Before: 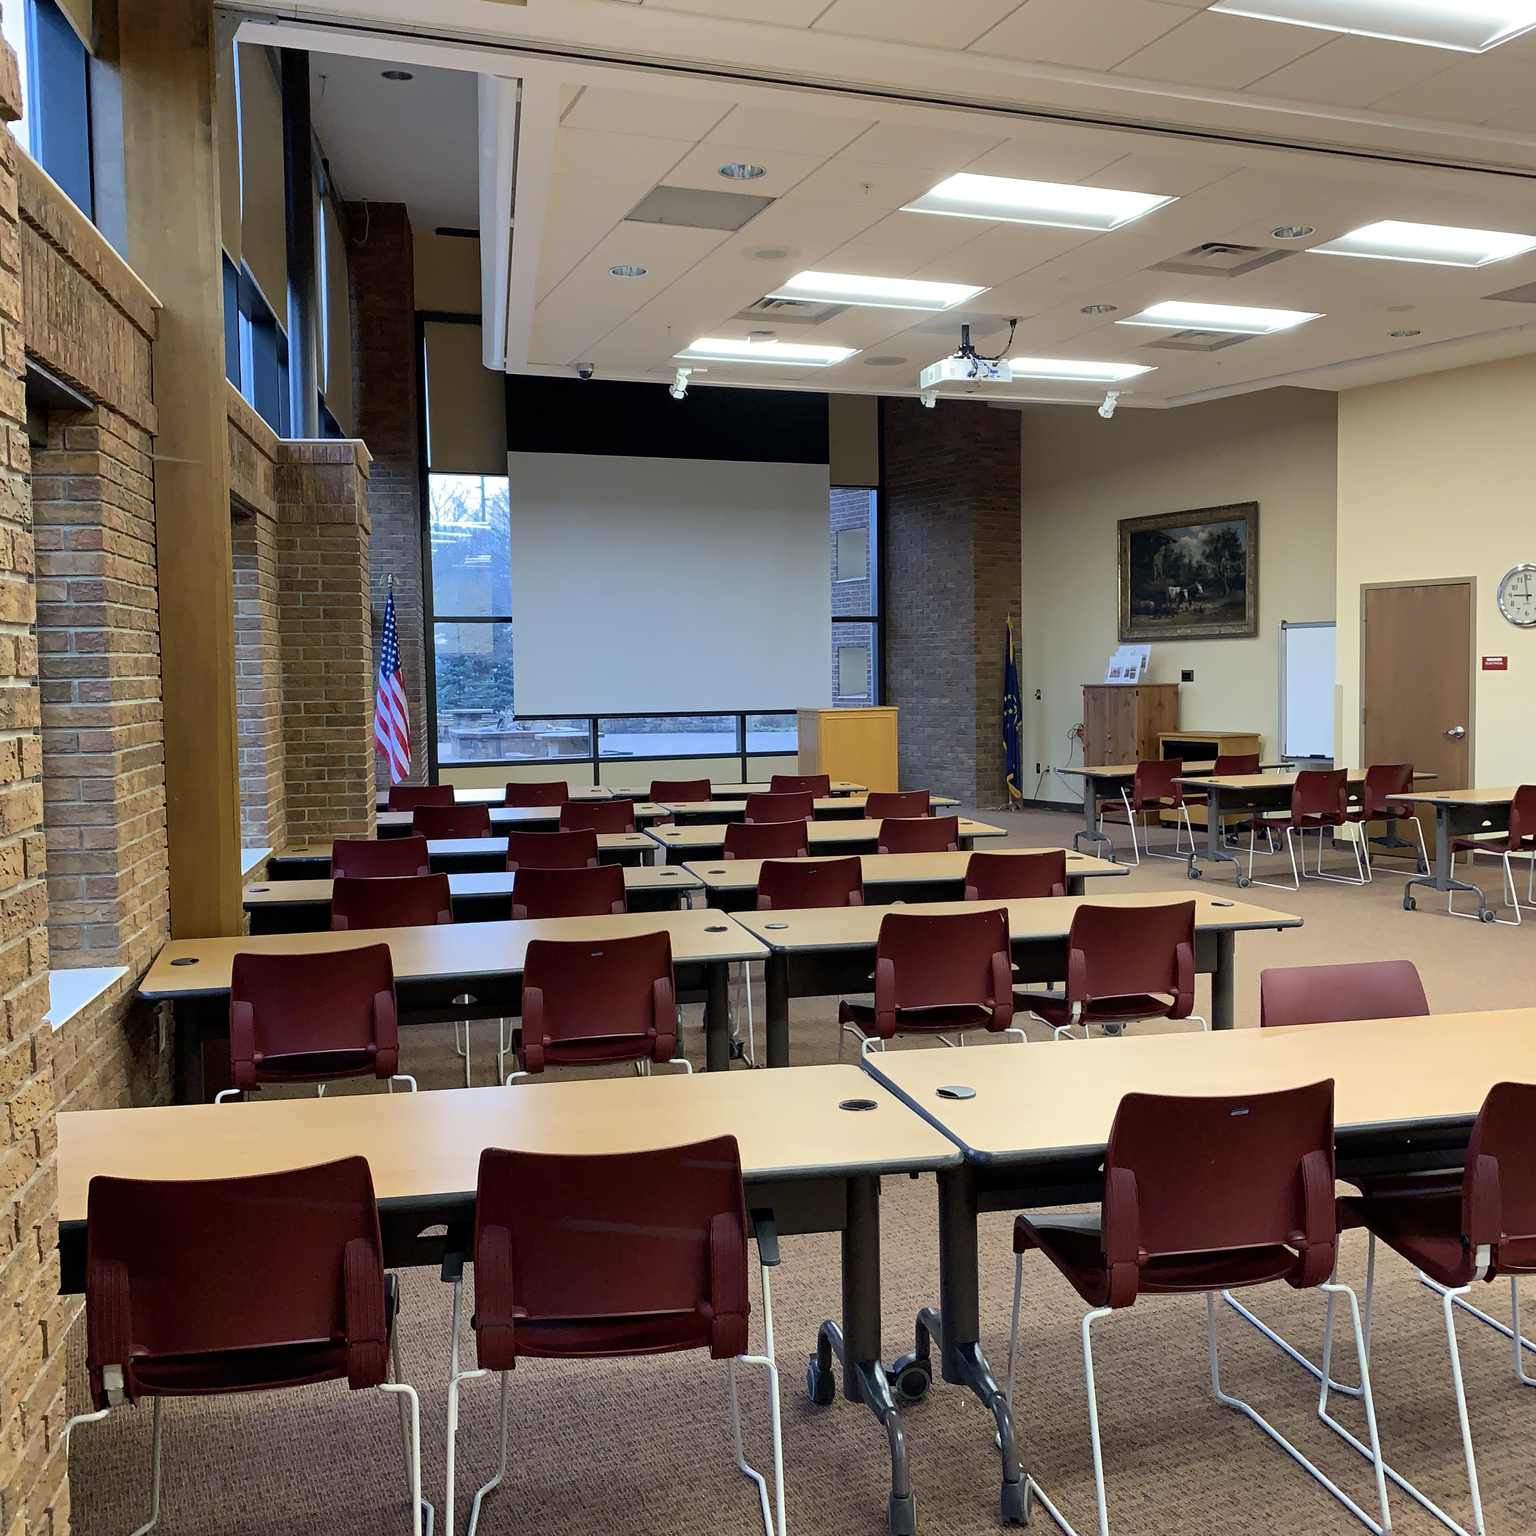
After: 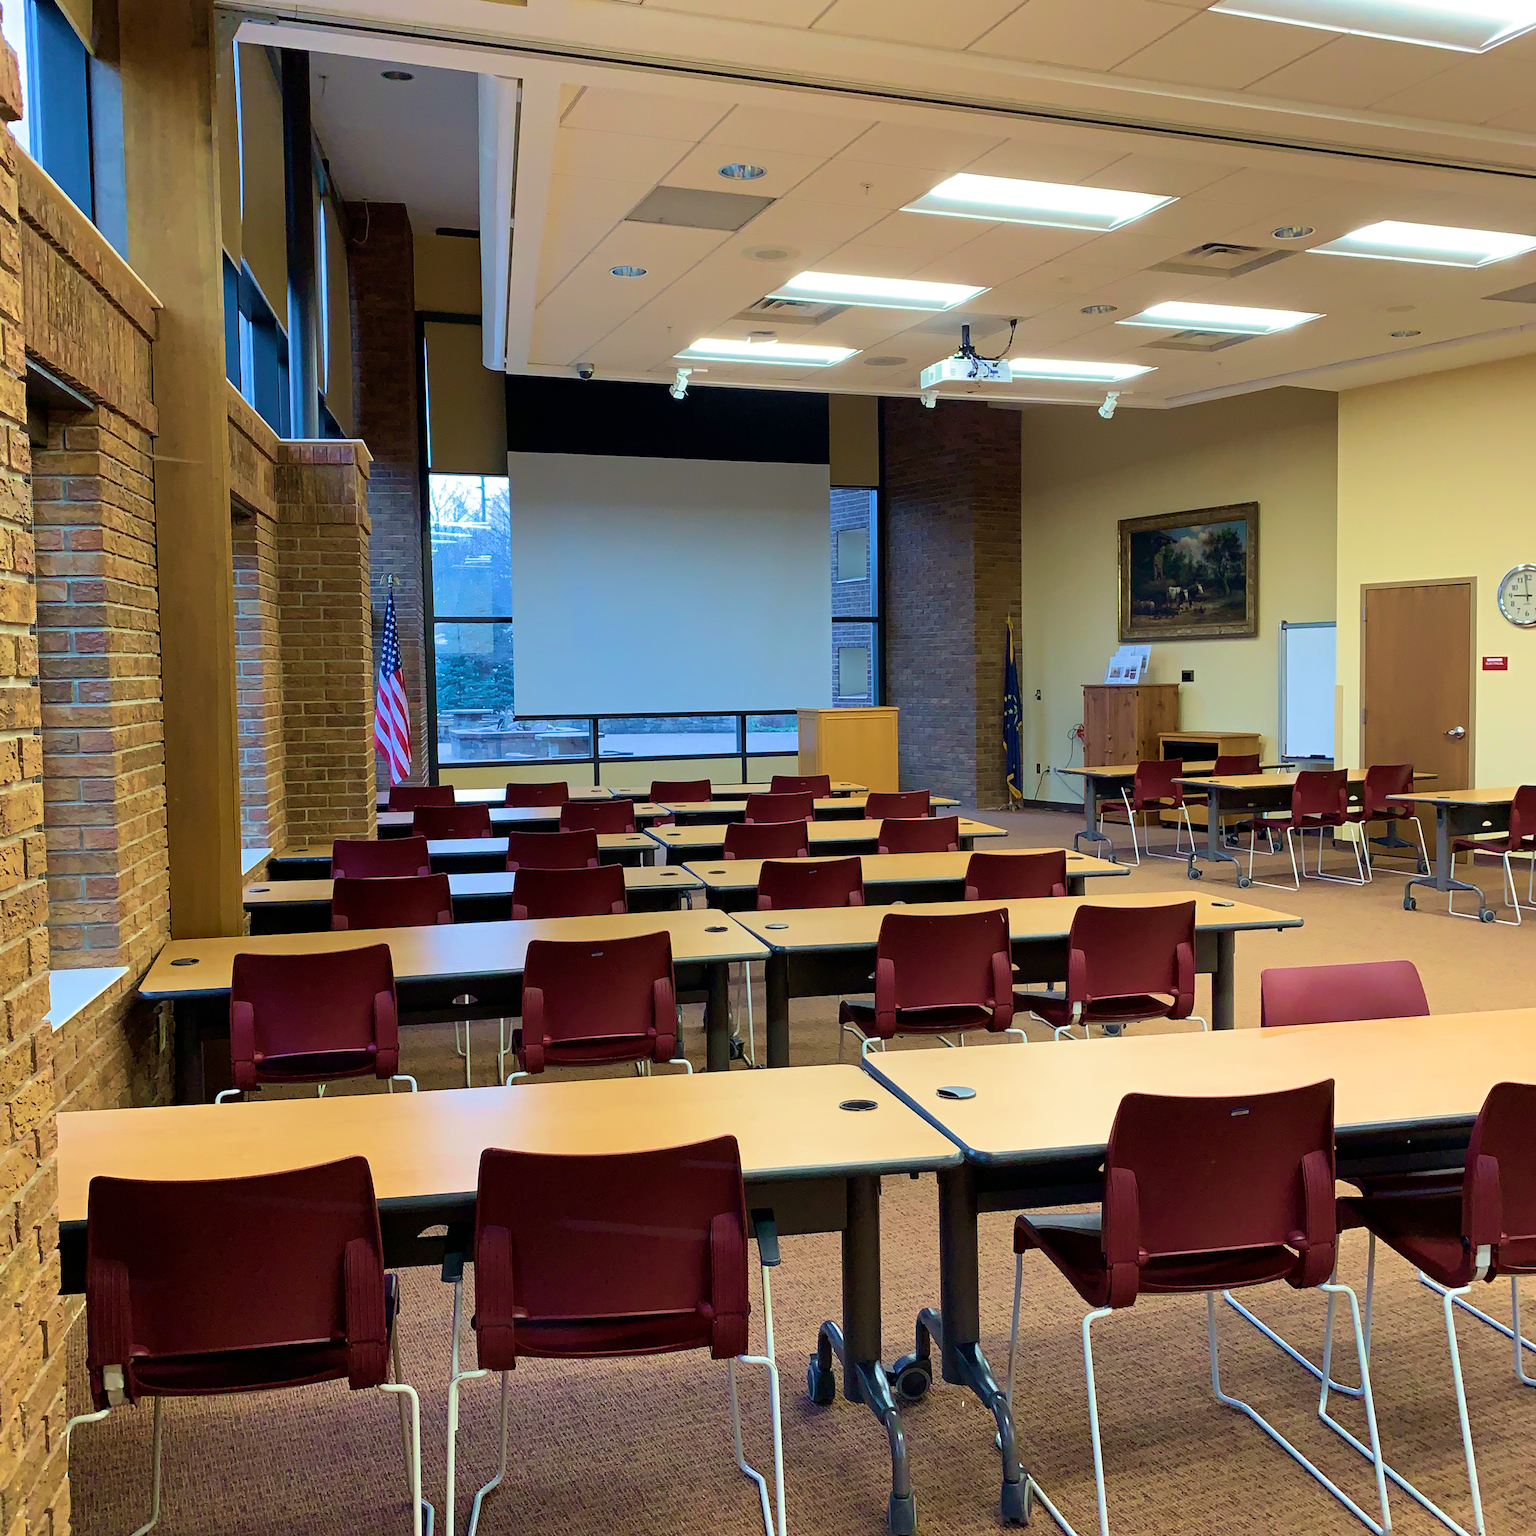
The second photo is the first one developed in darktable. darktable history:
velvia: strength 66.64%, mid-tones bias 0.975
